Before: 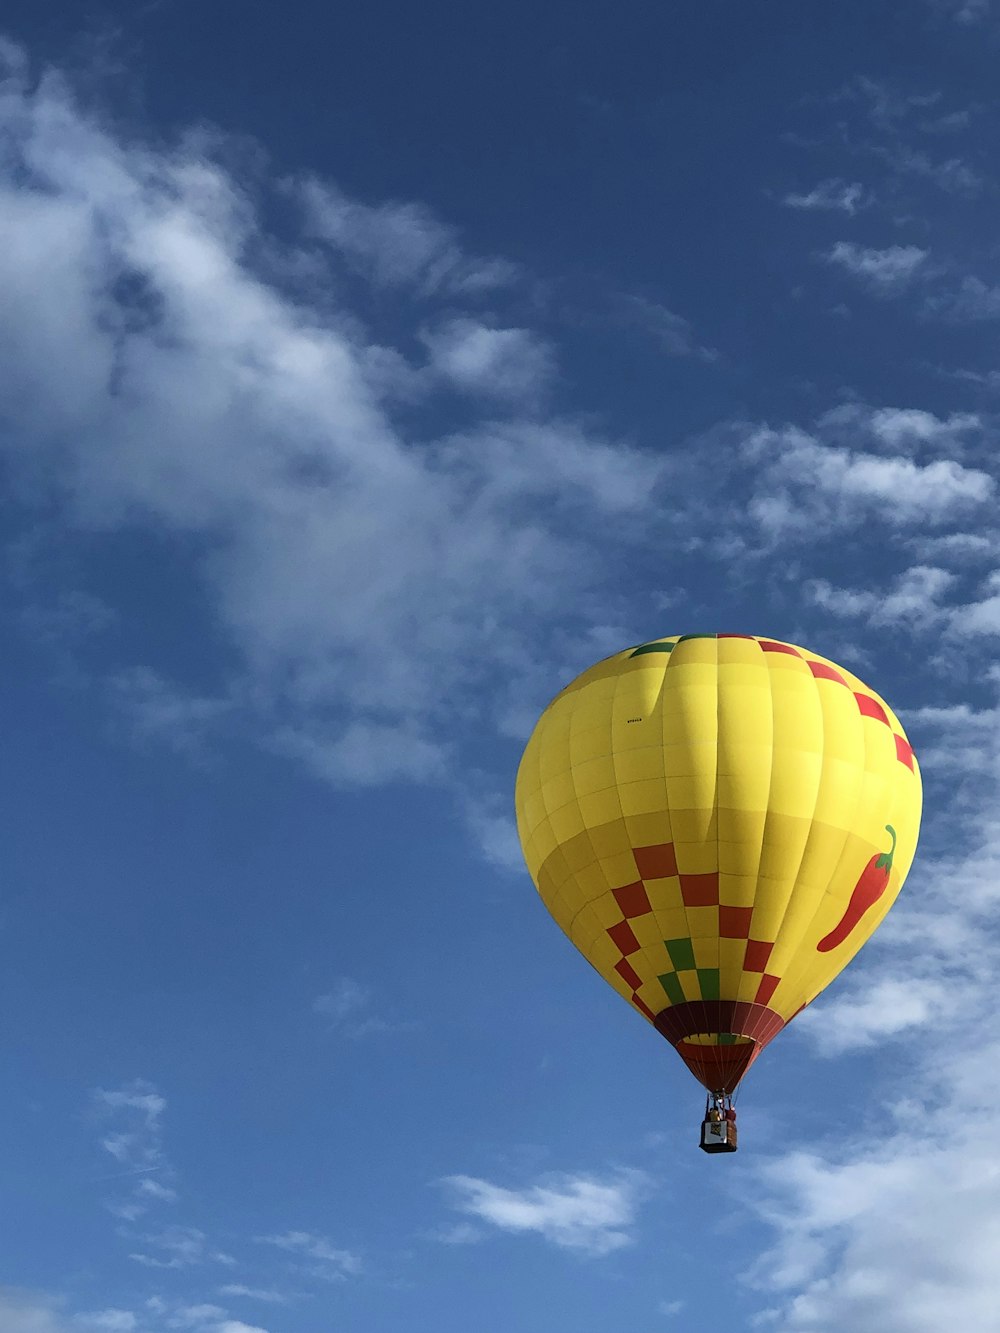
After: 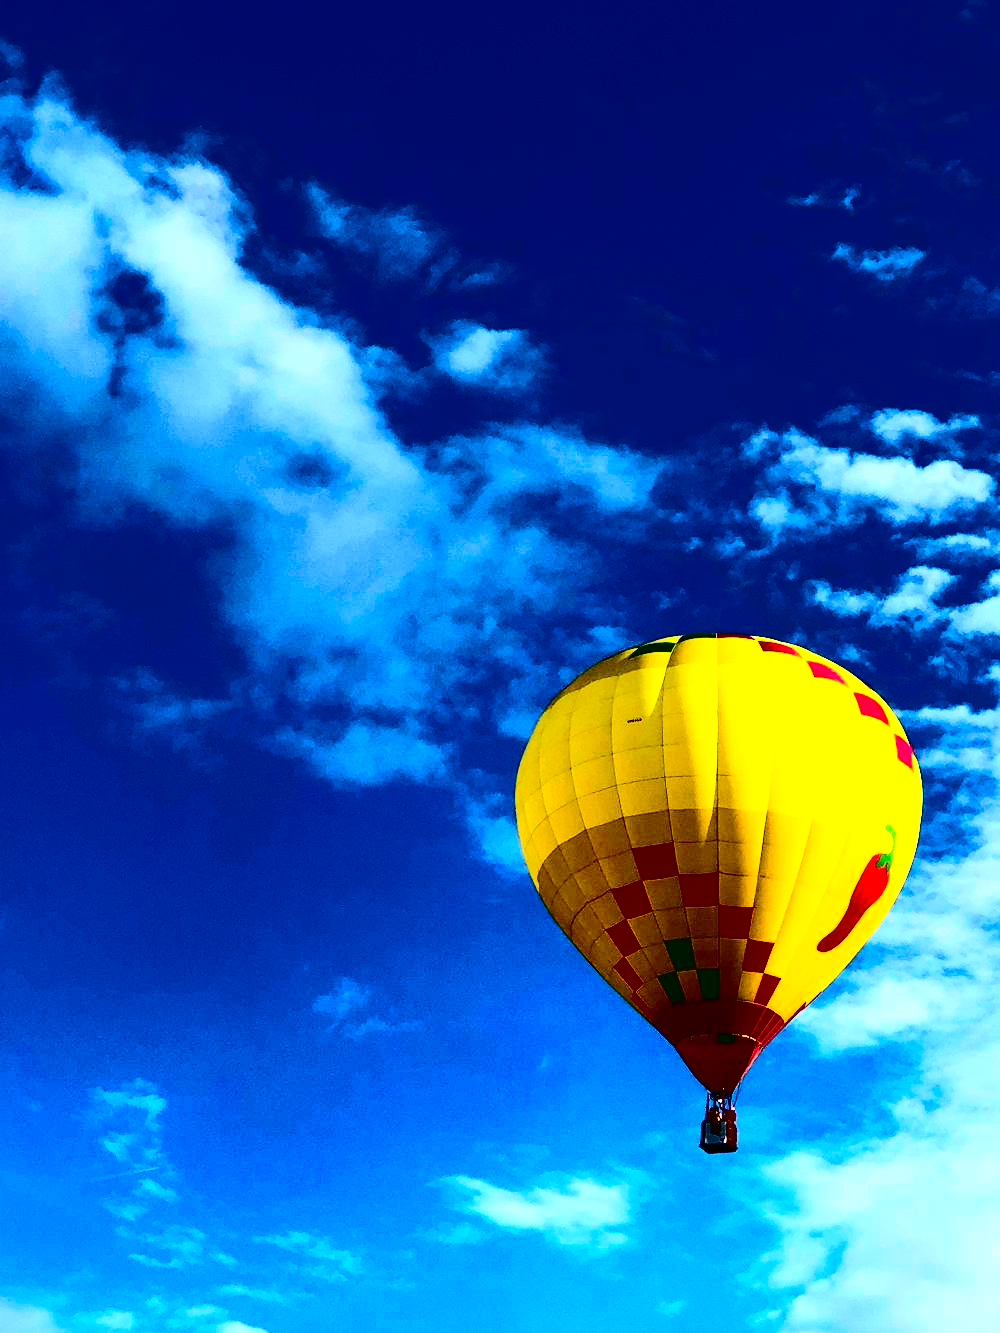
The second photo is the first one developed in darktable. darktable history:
contrast brightness saturation: contrast 0.77, brightness -1, saturation 1
white balance: red 1.004, blue 1.024
exposure: black level correction 0, exposure 0.7 EV, compensate exposure bias true, compensate highlight preservation false
